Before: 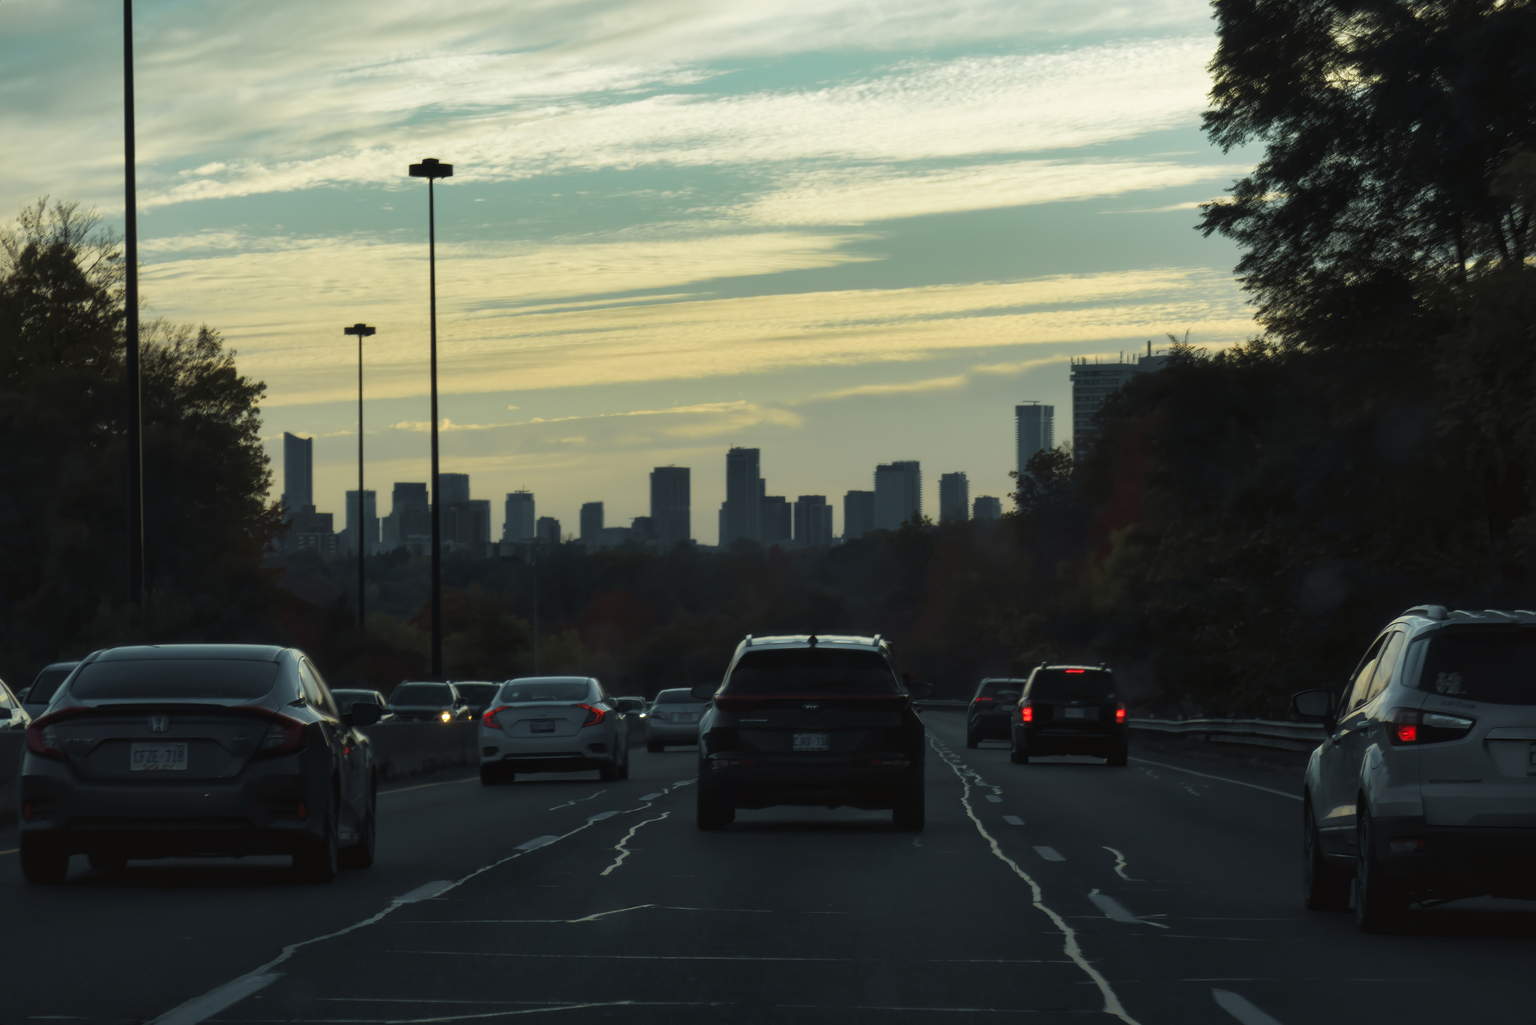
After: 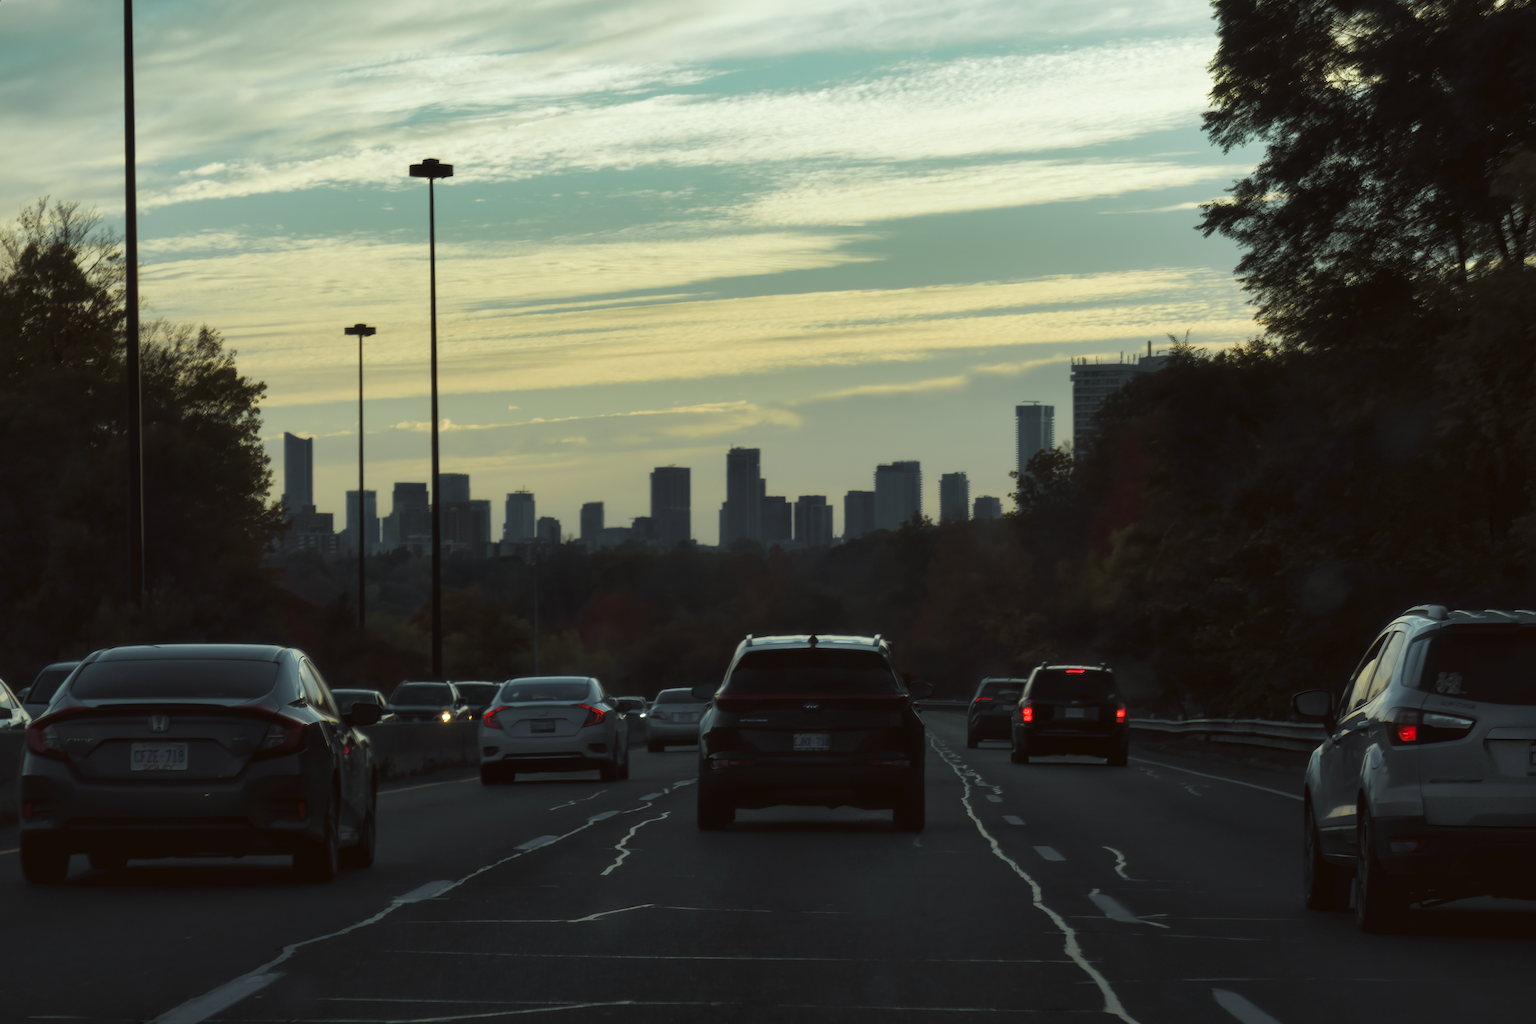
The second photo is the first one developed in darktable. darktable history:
color correction: highlights a* -2.85, highlights b* -2.38, shadows a* 2.48, shadows b* 2.79
